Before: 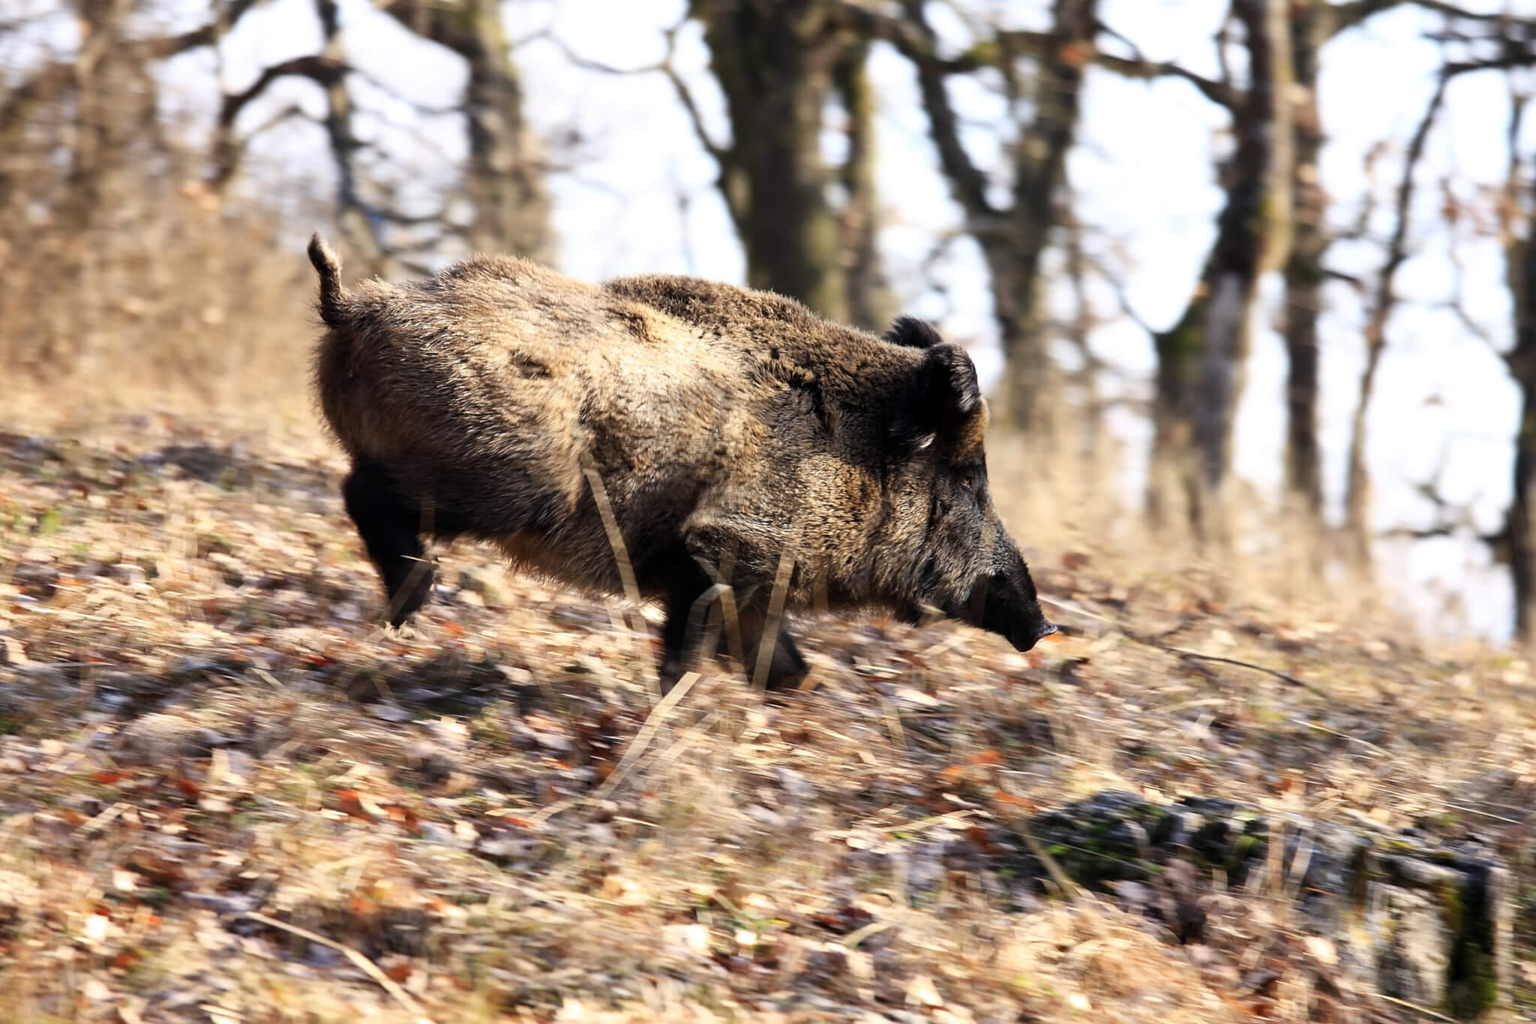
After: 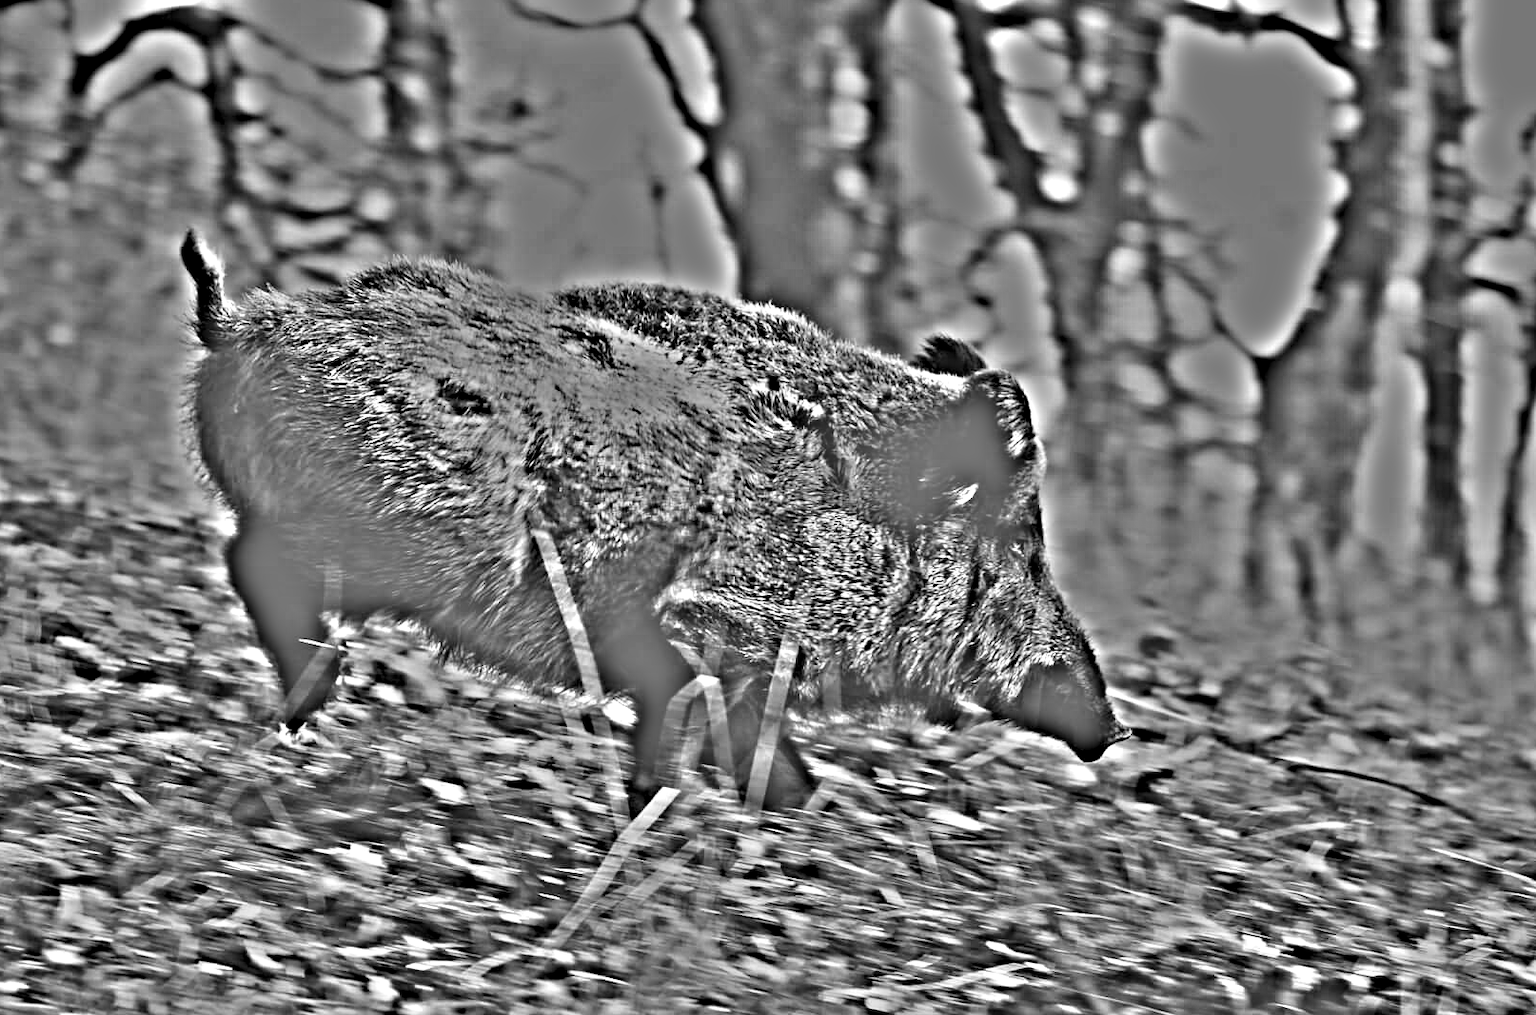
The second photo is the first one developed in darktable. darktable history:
crop and rotate: left 10.77%, top 5.1%, right 10.41%, bottom 16.76%
highpass: sharpness 49.79%, contrast boost 49.79%
